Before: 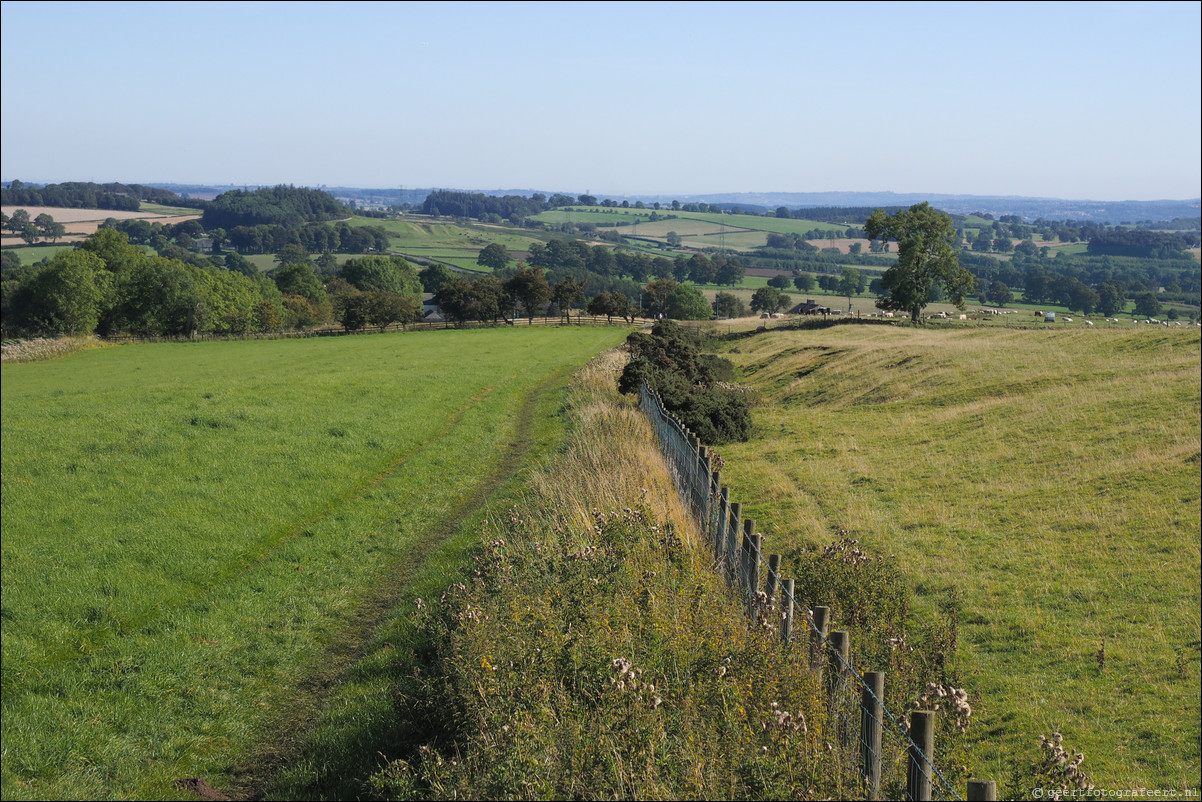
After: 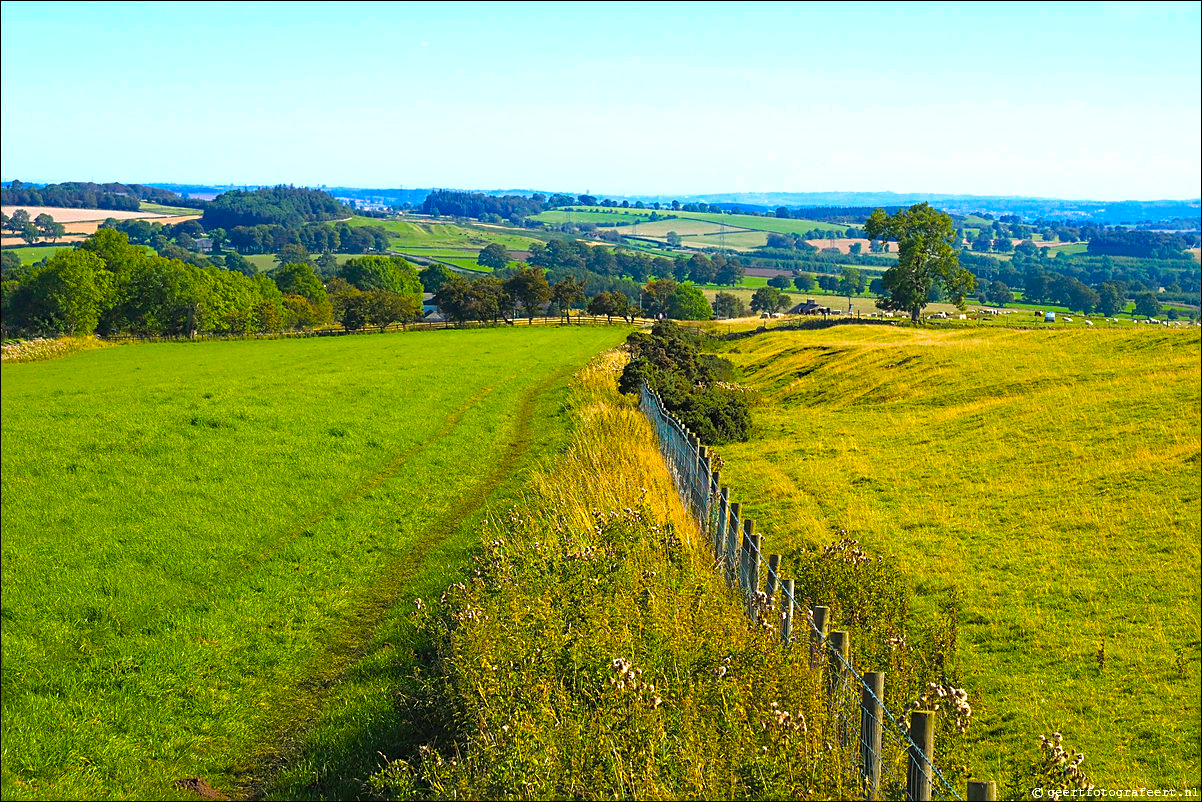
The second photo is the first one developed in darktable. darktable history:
color balance rgb: linear chroma grading › global chroma 42%, perceptual saturation grading › global saturation 42%, perceptual brilliance grading › global brilliance 25%, global vibrance 33%
sharpen: on, module defaults
